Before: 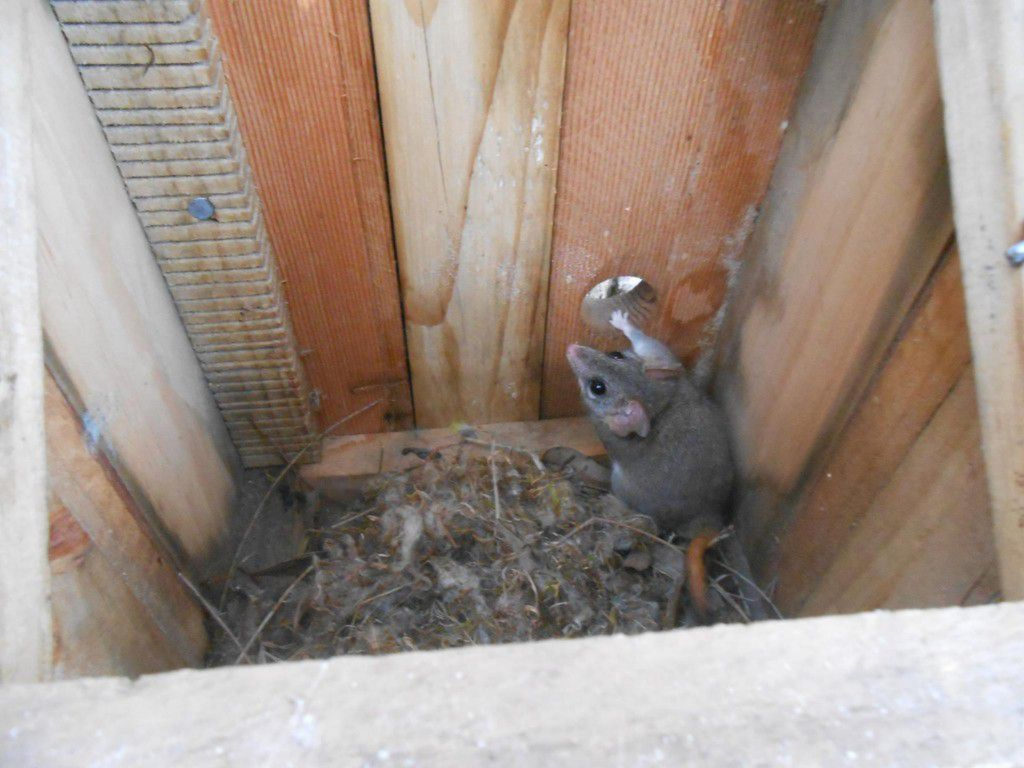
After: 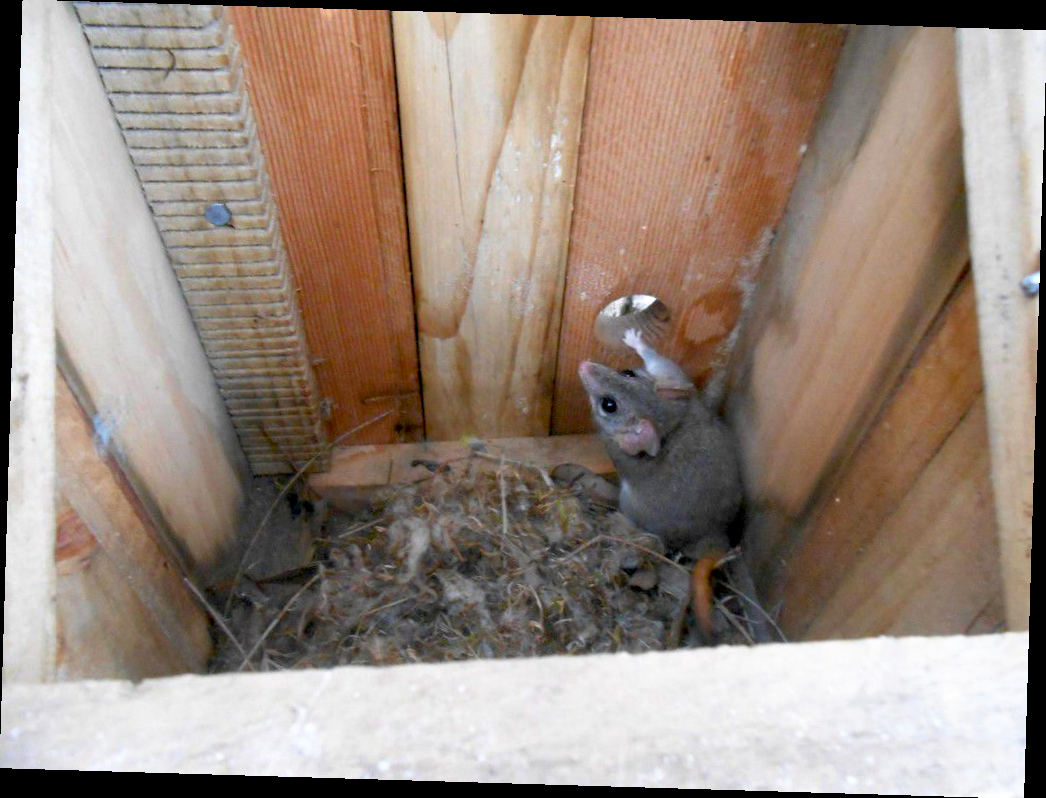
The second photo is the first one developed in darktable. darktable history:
base curve: curves: ch0 [(0.017, 0) (0.425, 0.441) (0.844, 0.933) (1, 1)], preserve colors none
rotate and perspective: rotation 1.72°, automatic cropping off
